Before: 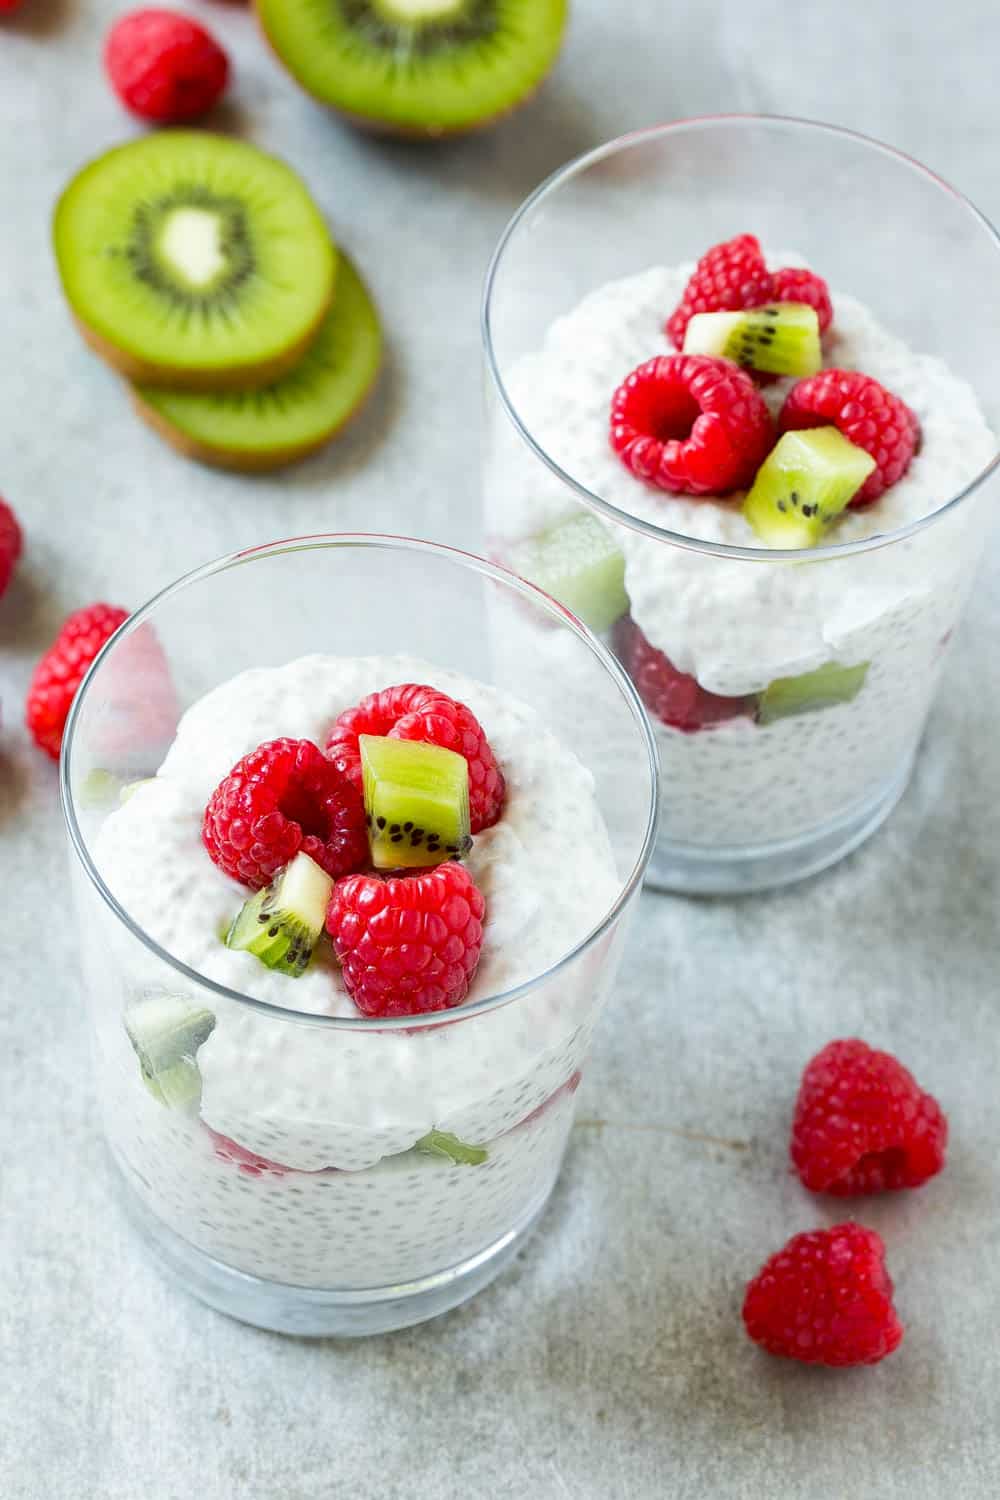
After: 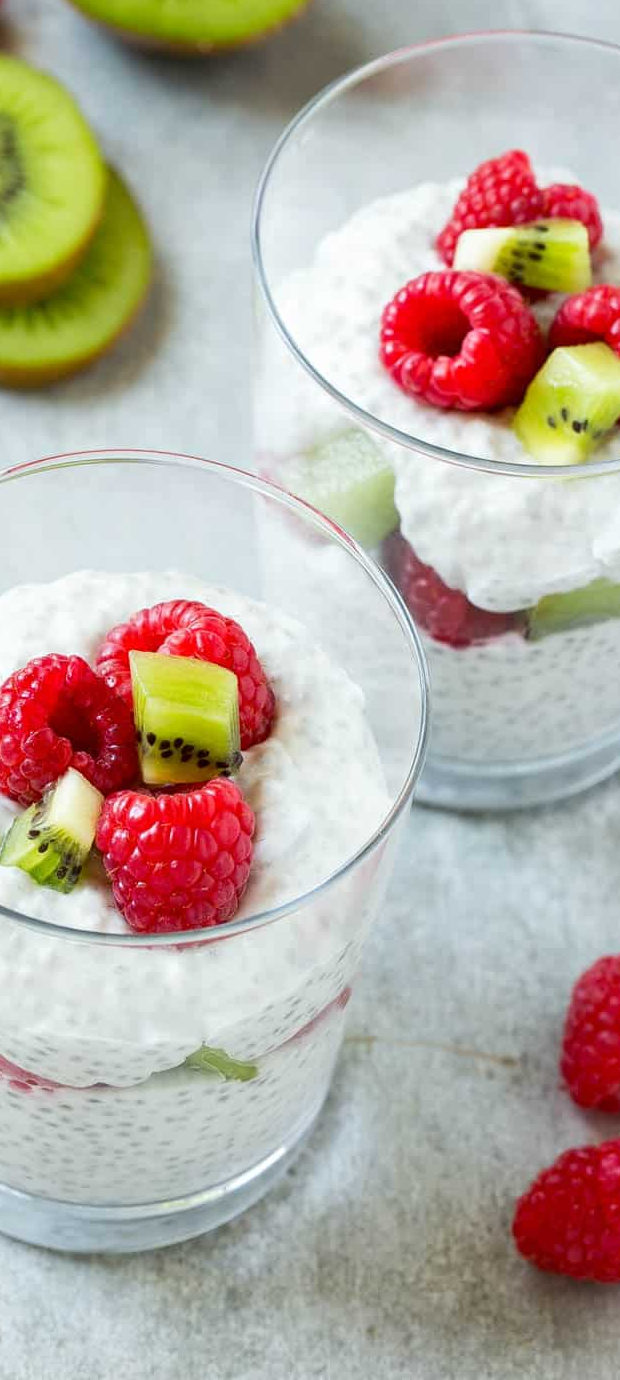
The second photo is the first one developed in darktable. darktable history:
crop and rotate: left 23.055%, top 5.646%, right 14.929%, bottom 2.305%
